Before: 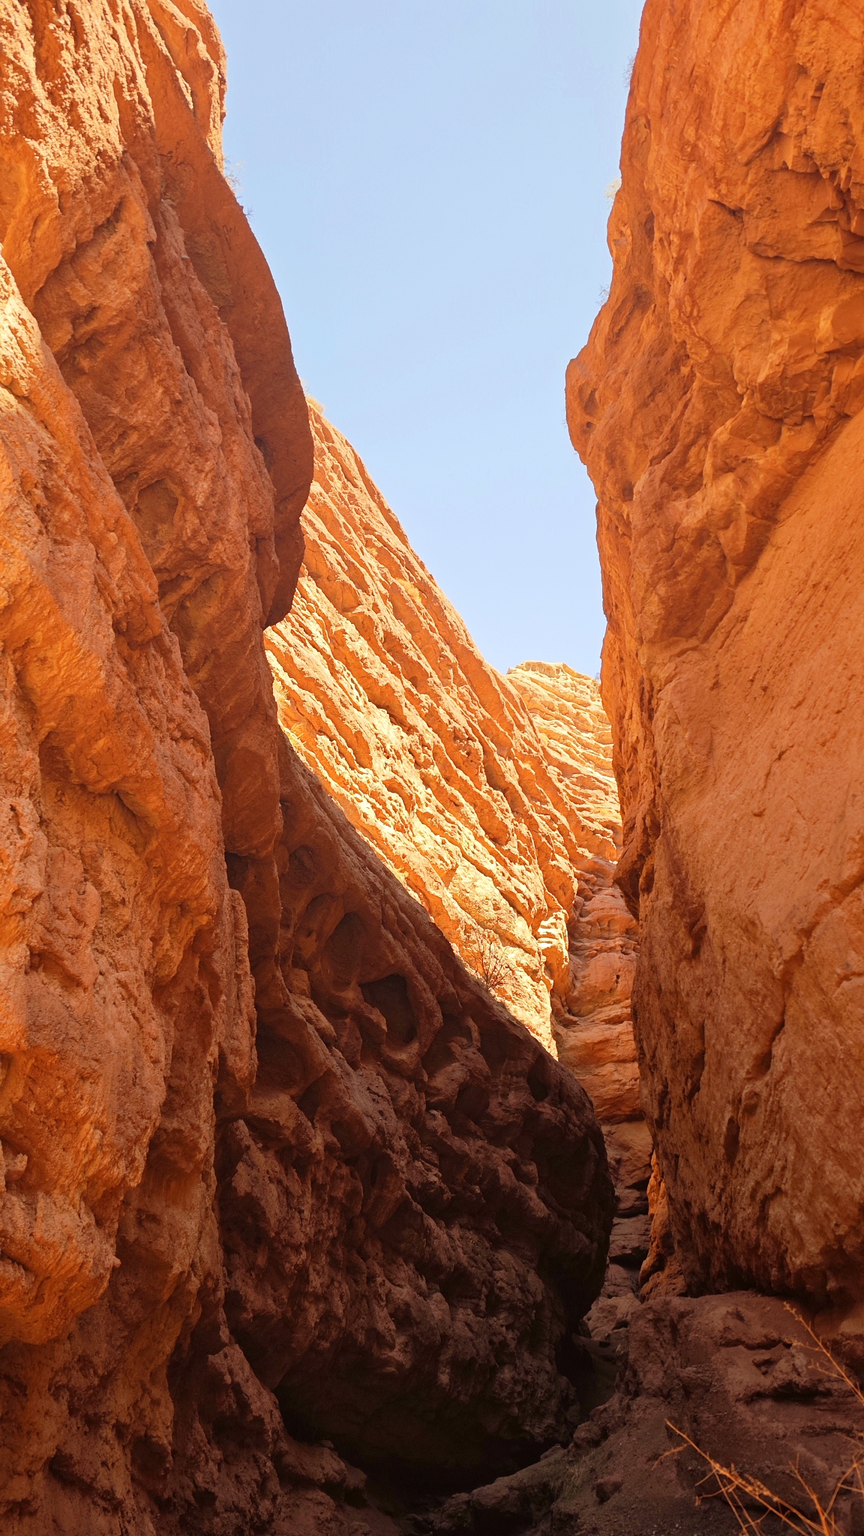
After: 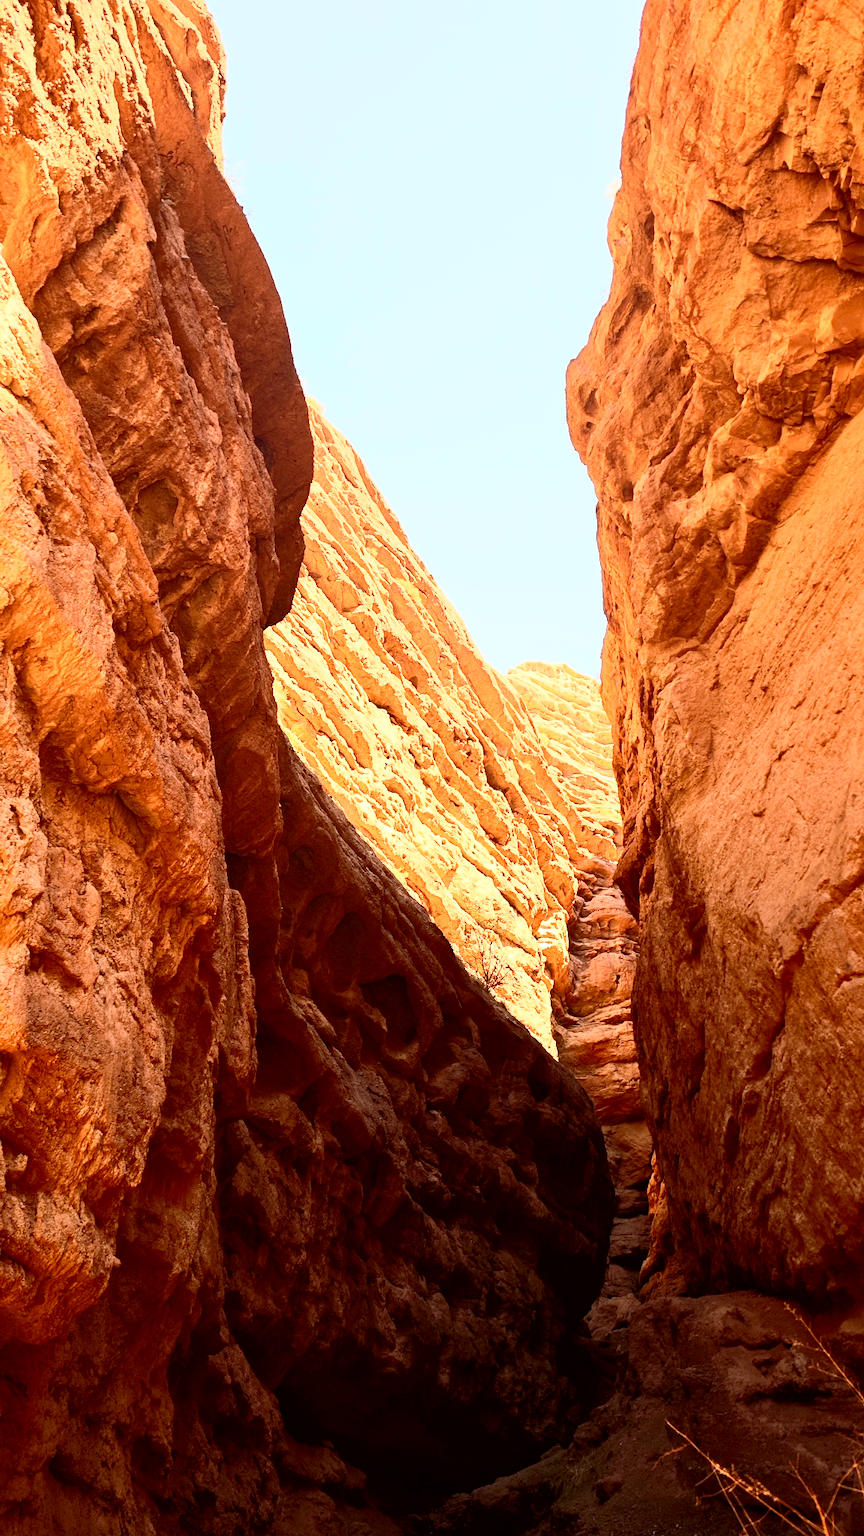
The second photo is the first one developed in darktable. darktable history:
exposure: black level correction 0.009, exposure -0.165 EV, compensate highlight preservation false
contrast brightness saturation: contrast 0.635, brightness 0.335, saturation 0.145
